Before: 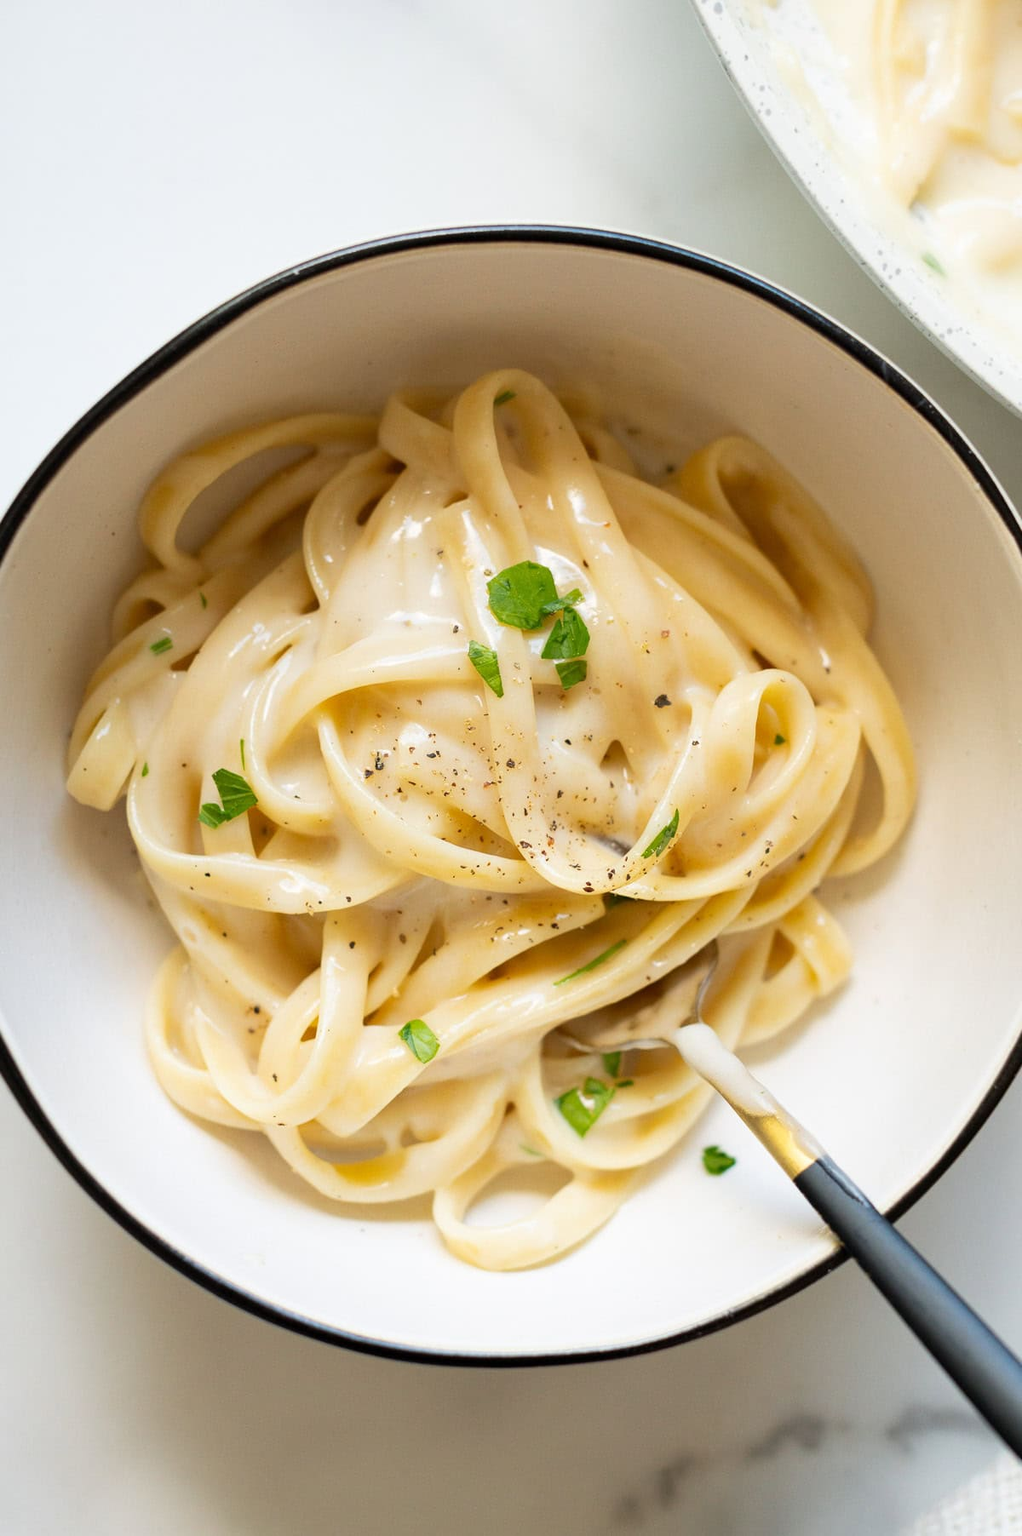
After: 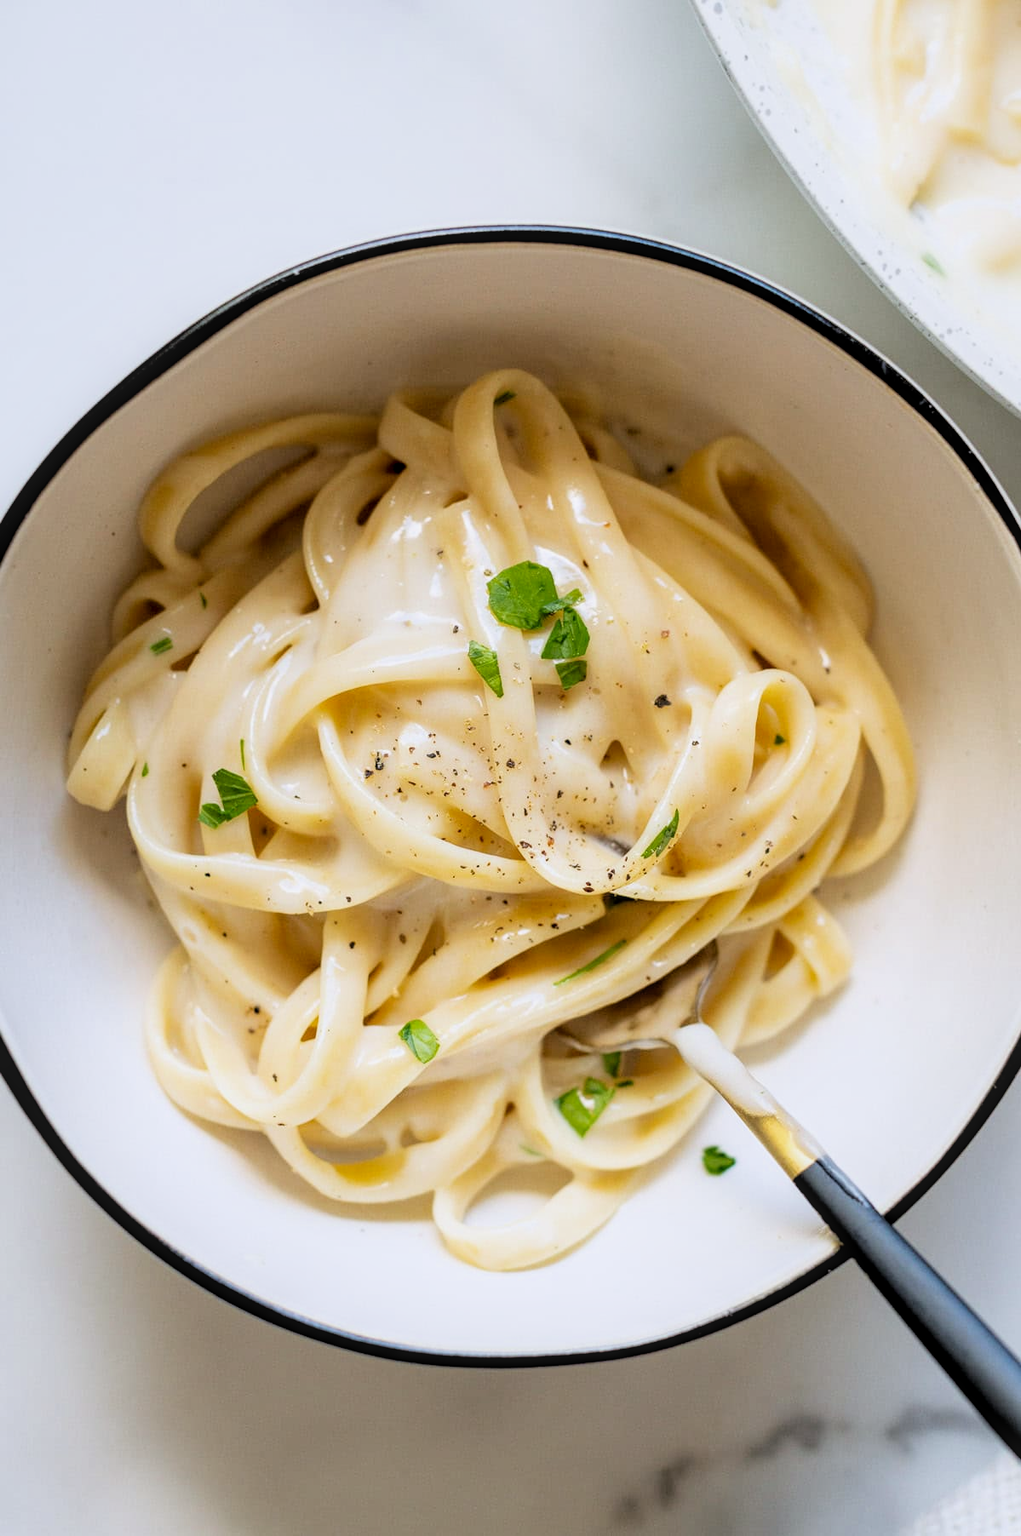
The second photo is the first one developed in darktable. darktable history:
local contrast: on, module defaults
filmic rgb: black relative exposure -3.92 EV, white relative exposure 3.14 EV, hardness 2.87
white balance: red 0.984, blue 1.059
